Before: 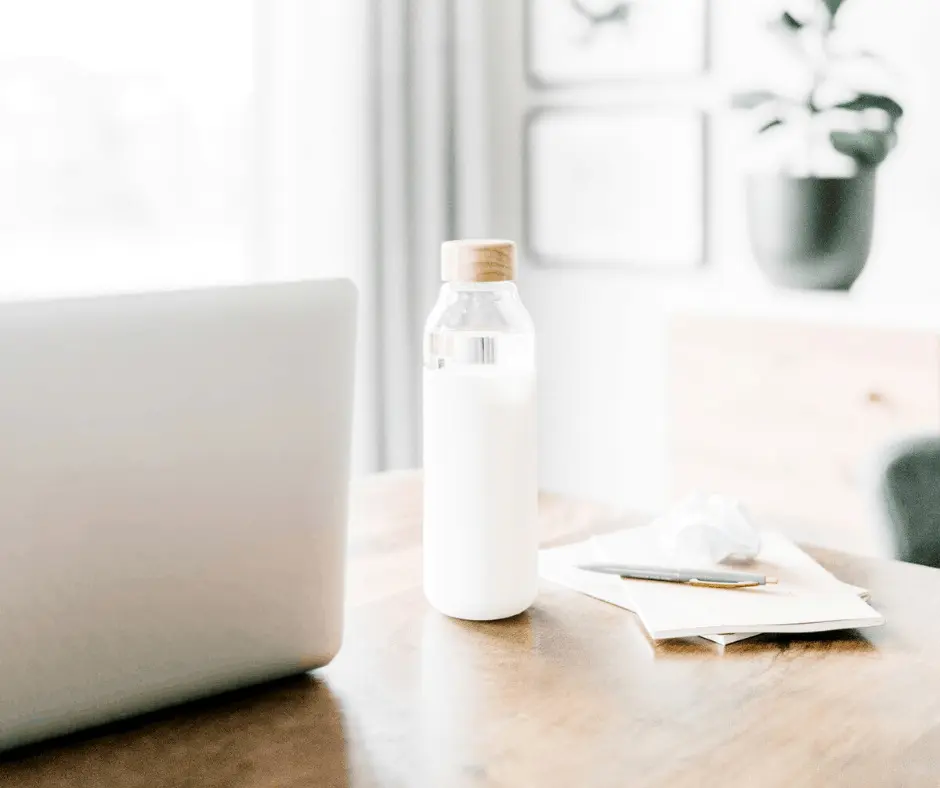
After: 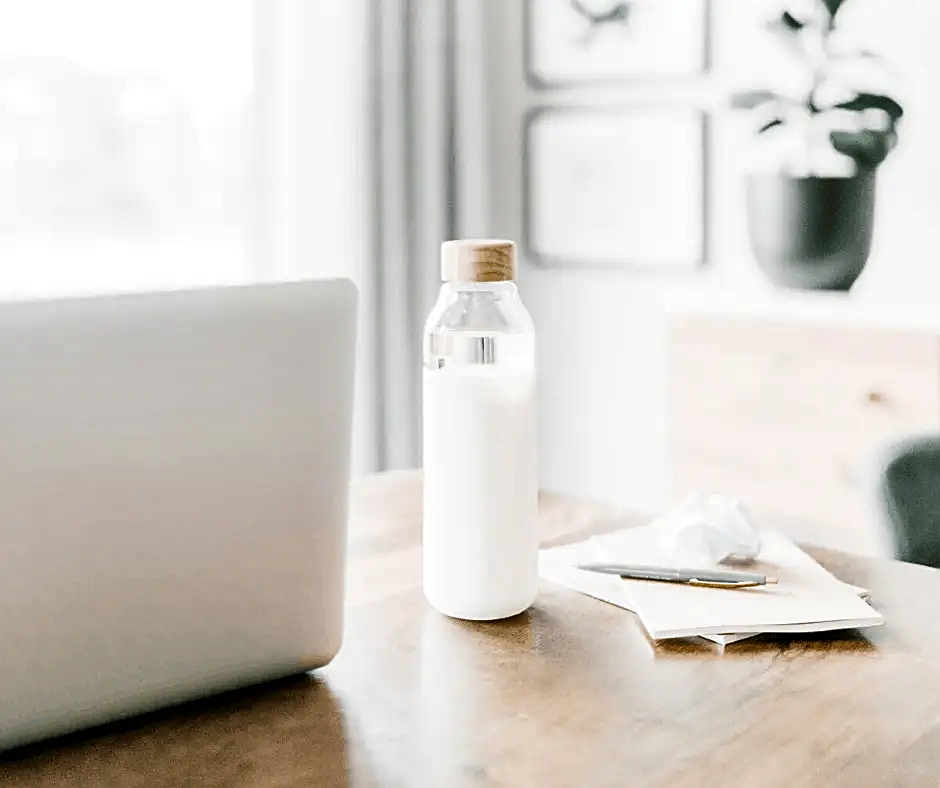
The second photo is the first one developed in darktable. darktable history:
sharpen: on, module defaults
local contrast: mode bilateral grid, contrast 21, coarseness 51, detail 102%, midtone range 0.2
shadows and highlights: shadows 48.48, highlights -41.03, soften with gaussian
